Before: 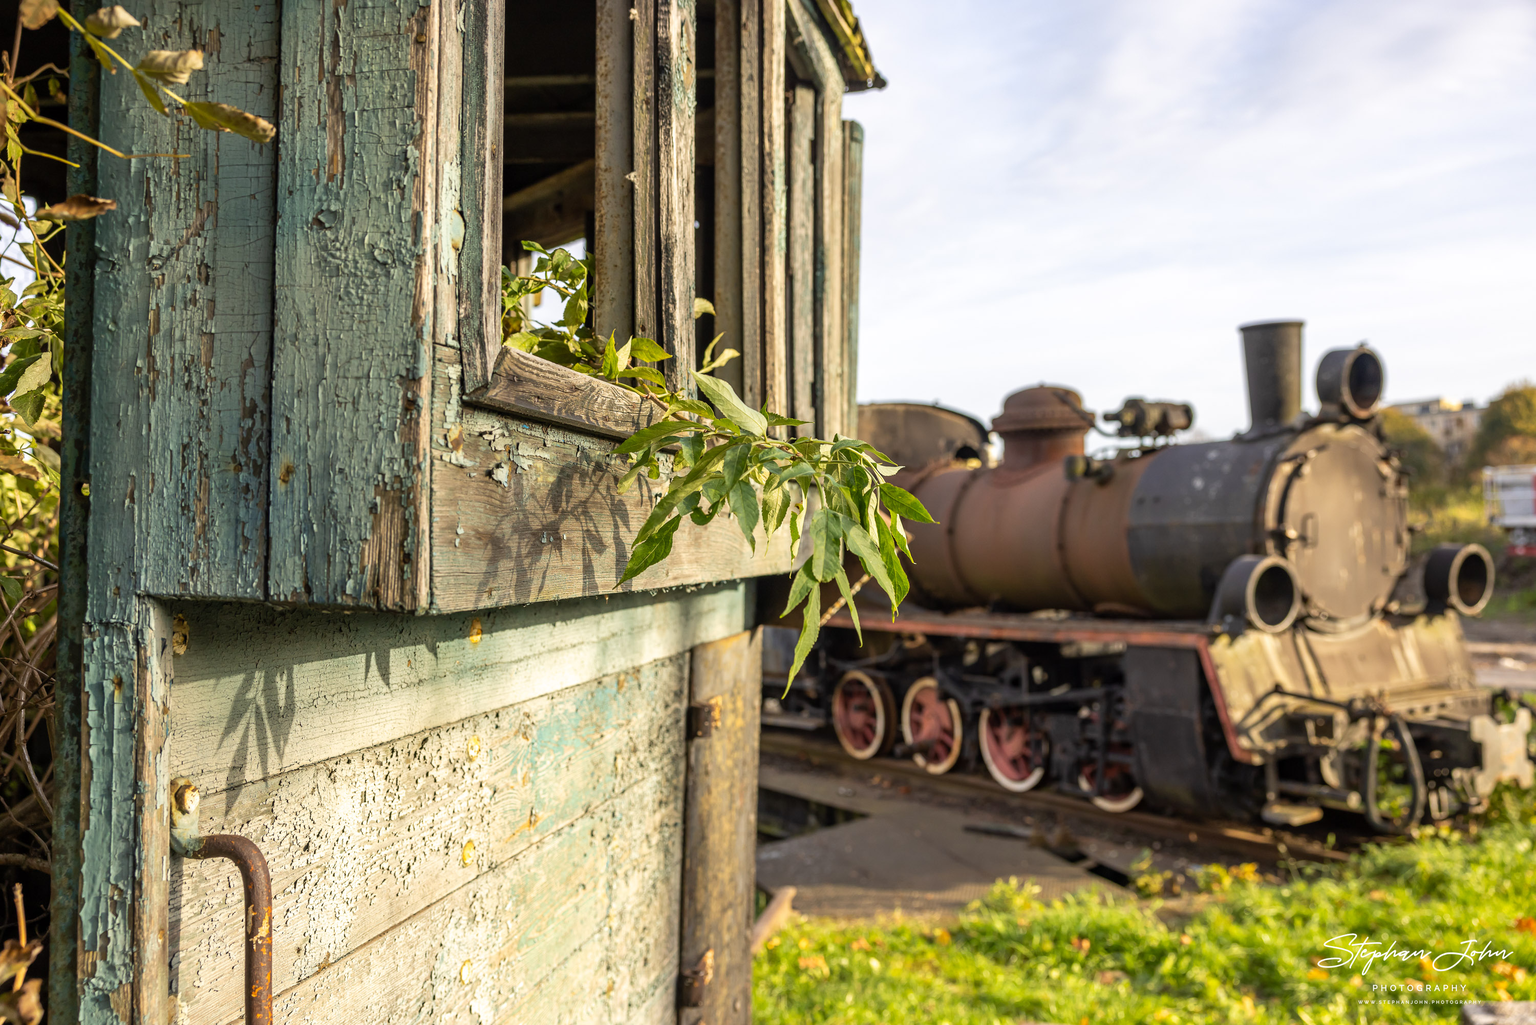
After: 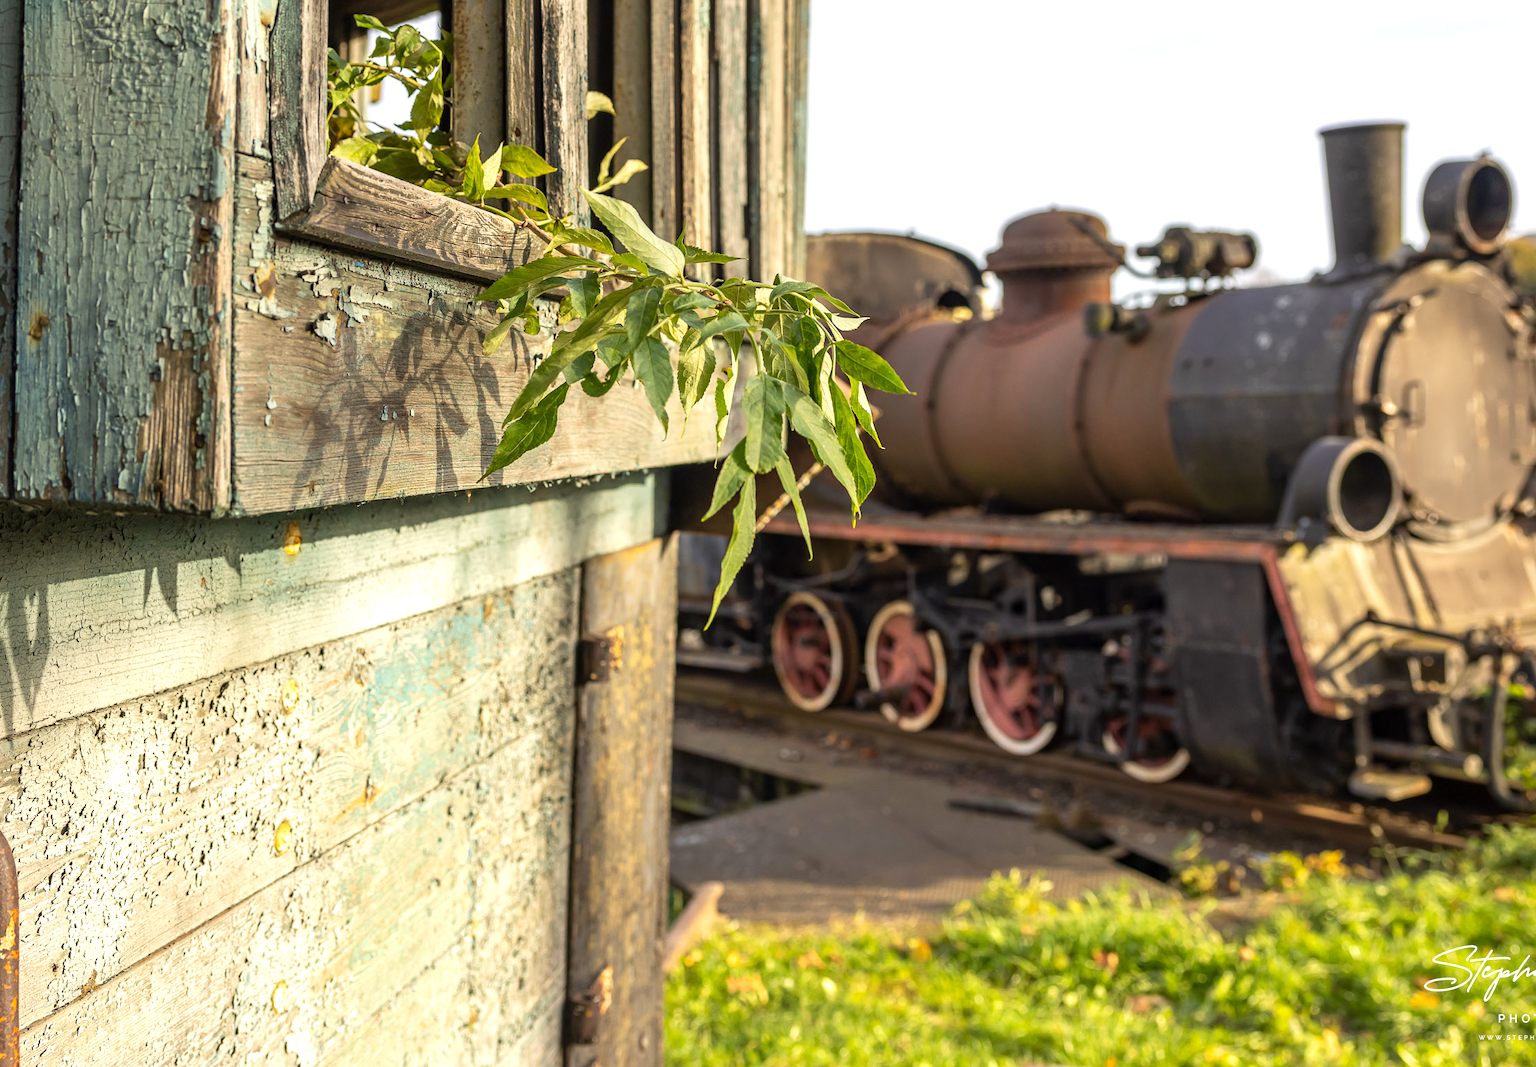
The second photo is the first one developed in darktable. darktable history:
exposure: exposure 0.204 EV, compensate highlight preservation false
crop: left 16.823%, top 22.458%, right 8.763%
